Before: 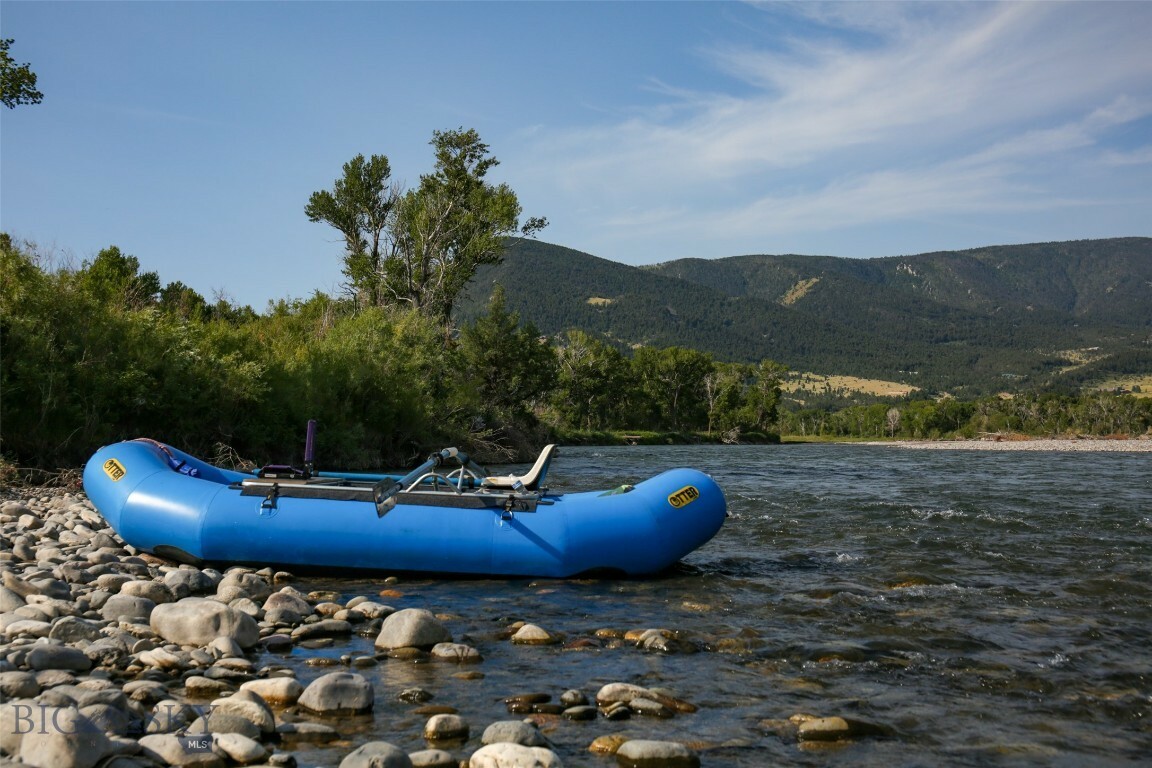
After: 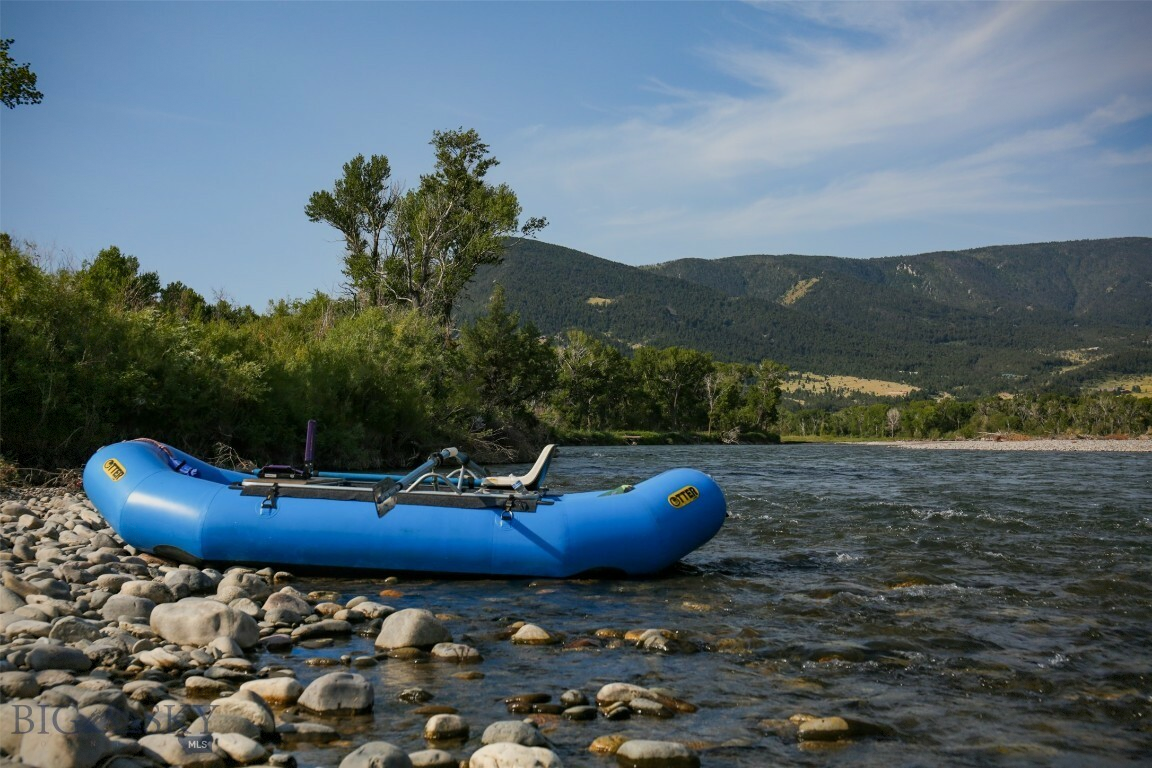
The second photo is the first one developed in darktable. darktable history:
tone equalizer: -8 EV -0.001 EV, -7 EV 0.004 EV, -6 EV -0.039 EV, -5 EV 0.01 EV, -4 EV -0.026 EV, -3 EV 0.017 EV, -2 EV -0.075 EV, -1 EV -0.285 EV, +0 EV -0.61 EV, edges refinement/feathering 500, mask exposure compensation -1.57 EV, preserve details no
vignetting: fall-off radius 60.48%, saturation 0.379, dithering 8-bit output
